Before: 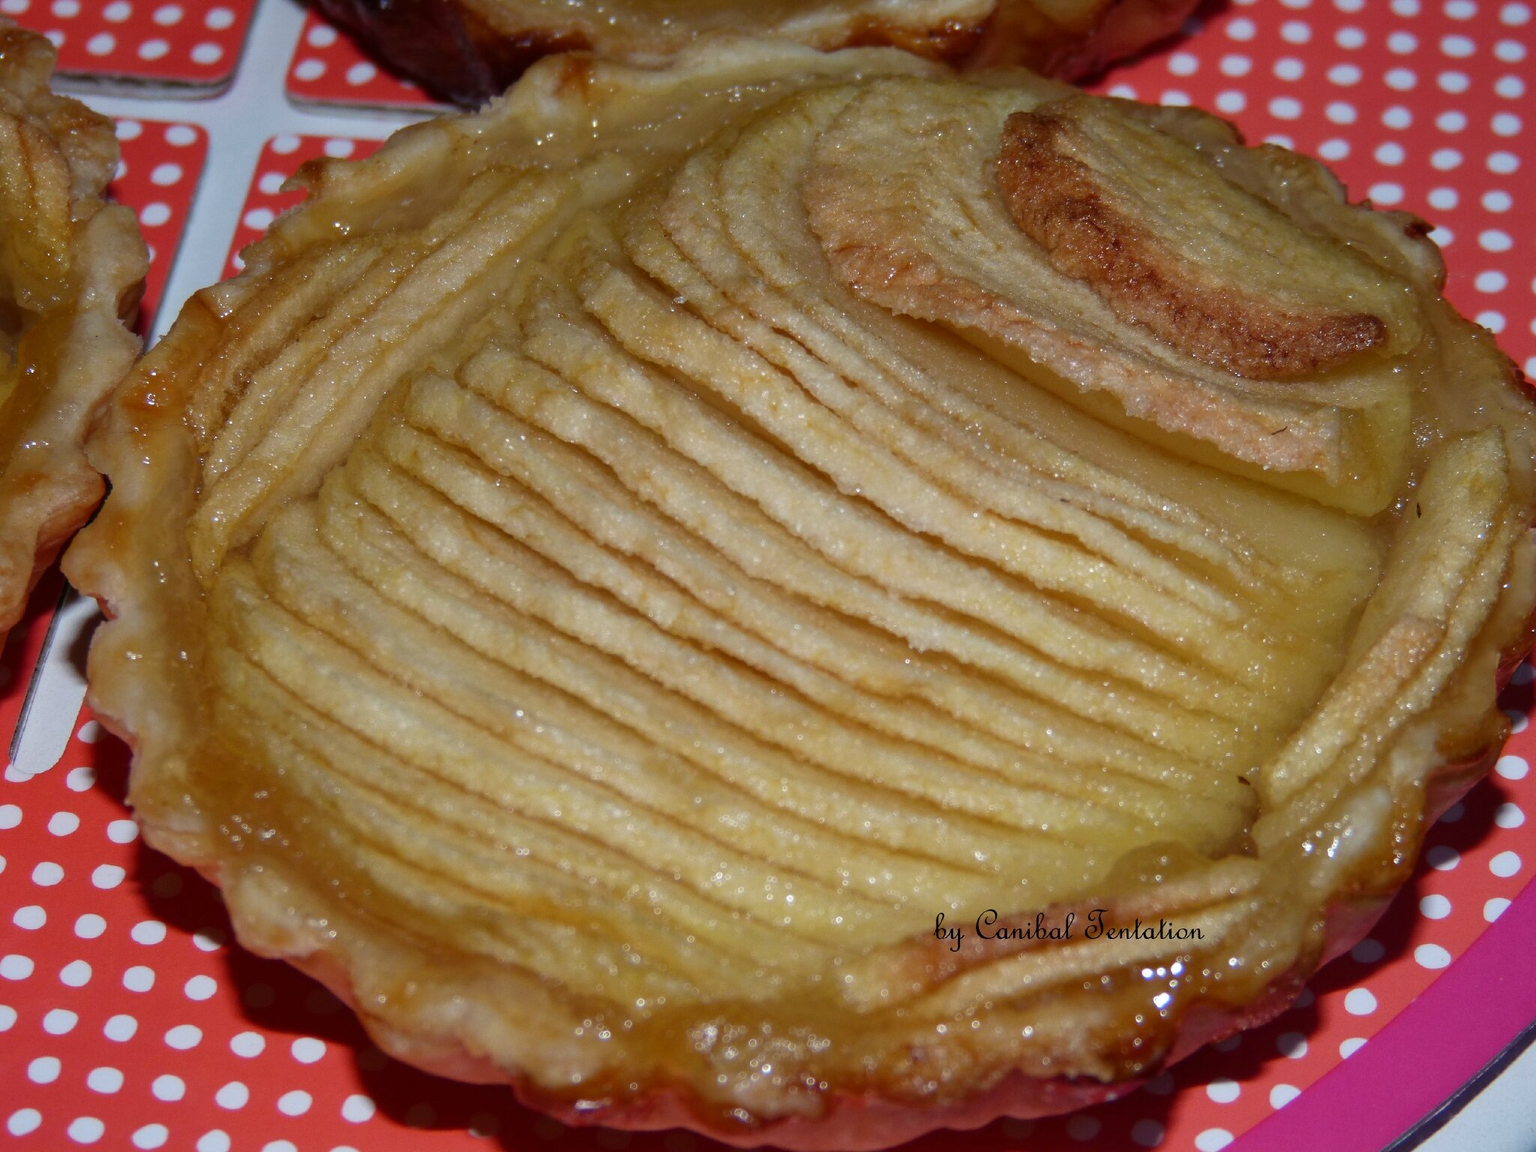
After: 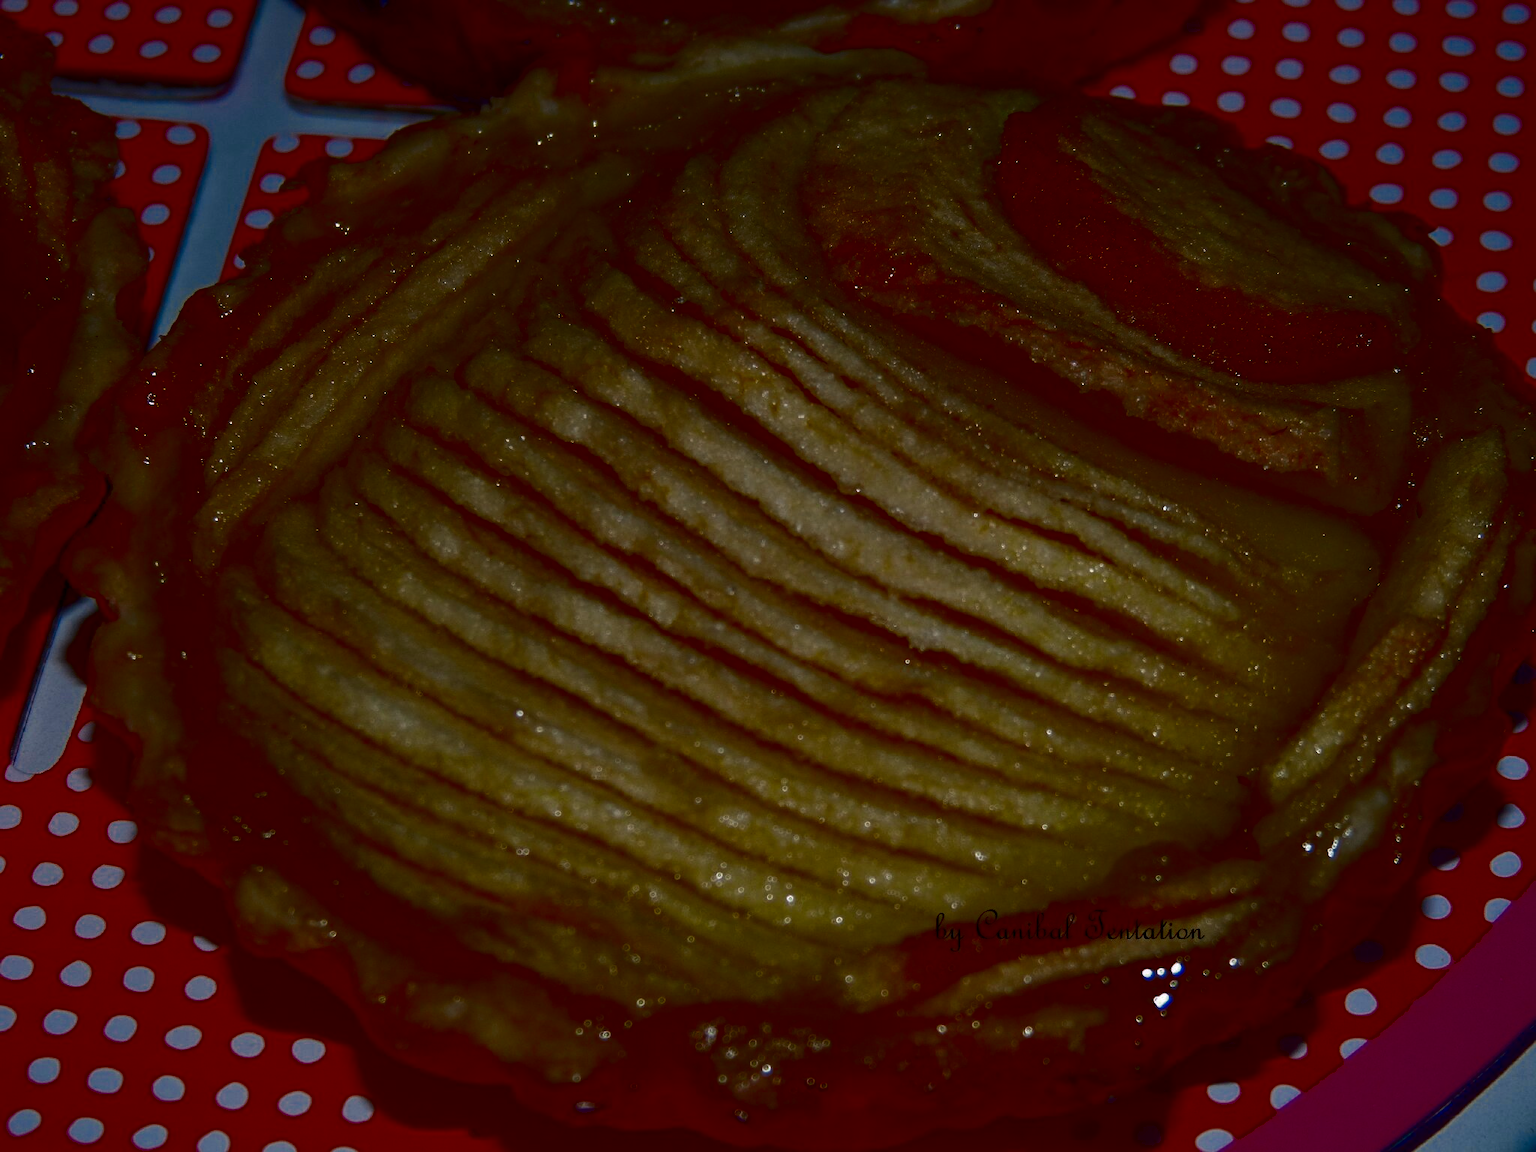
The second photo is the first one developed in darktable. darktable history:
contrast brightness saturation: brightness -0.996, saturation 0.986
color zones: curves: ch0 [(0, 0.5) (0.125, 0.4) (0.25, 0.5) (0.375, 0.4) (0.5, 0.4) (0.625, 0.35) (0.75, 0.35) (0.875, 0.5)]; ch1 [(0, 0.35) (0.125, 0.45) (0.25, 0.35) (0.375, 0.35) (0.5, 0.35) (0.625, 0.35) (0.75, 0.45) (0.875, 0.35)]; ch2 [(0, 0.6) (0.125, 0.5) (0.25, 0.5) (0.375, 0.6) (0.5, 0.6) (0.625, 0.5) (0.75, 0.5) (0.875, 0.5)], mix 41.35%
